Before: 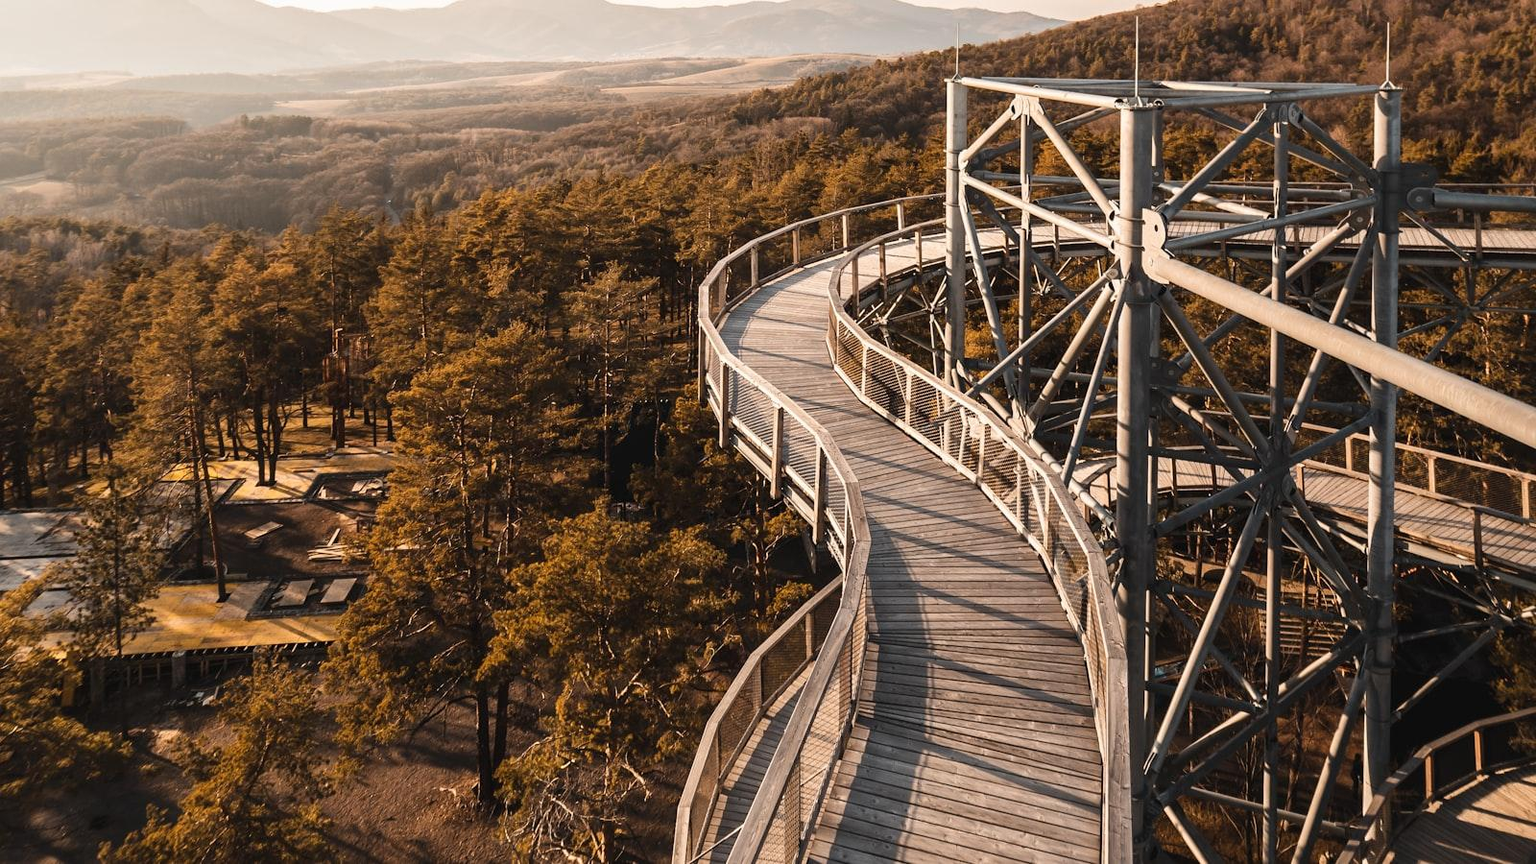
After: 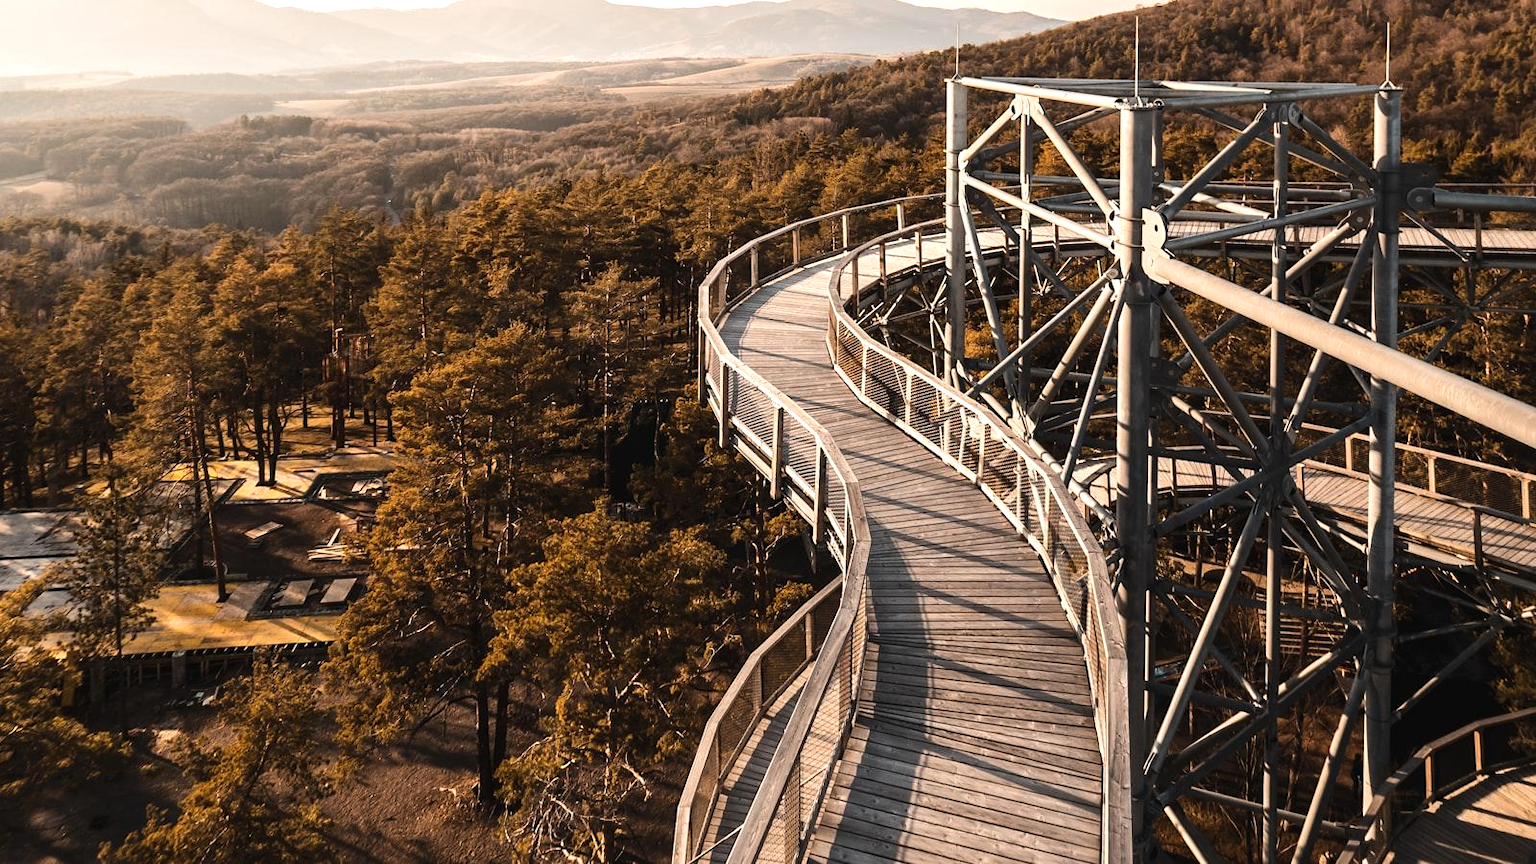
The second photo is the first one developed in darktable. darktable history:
tone equalizer: -8 EV -0.417 EV, -7 EV -0.389 EV, -6 EV -0.333 EV, -5 EV -0.222 EV, -3 EV 0.222 EV, -2 EV 0.333 EV, -1 EV 0.389 EV, +0 EV 0.417 EV, edges refinement/feathering 500, mask exposure compensation -1.57 EV, preserve details no
exposure: exposure -0.041 EV, compensate highlight preservation false
